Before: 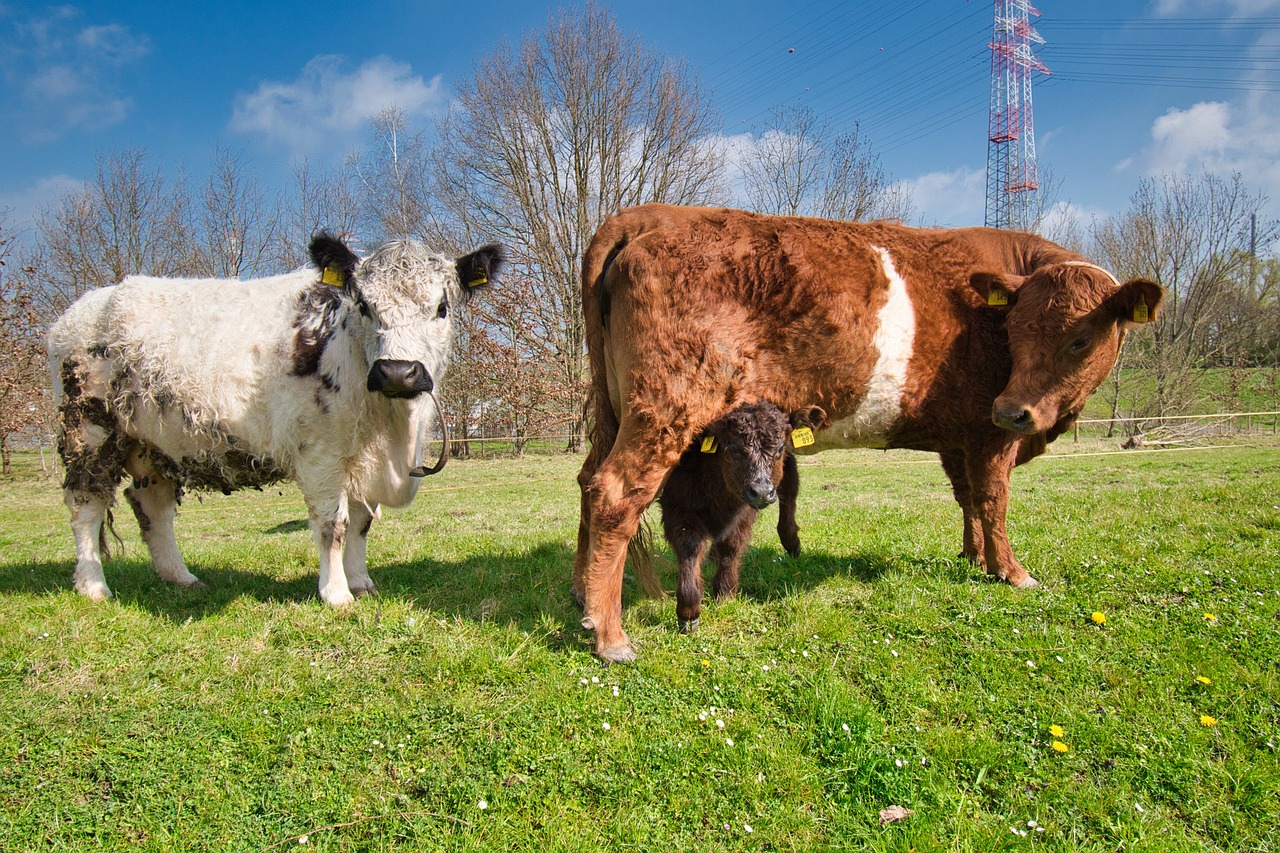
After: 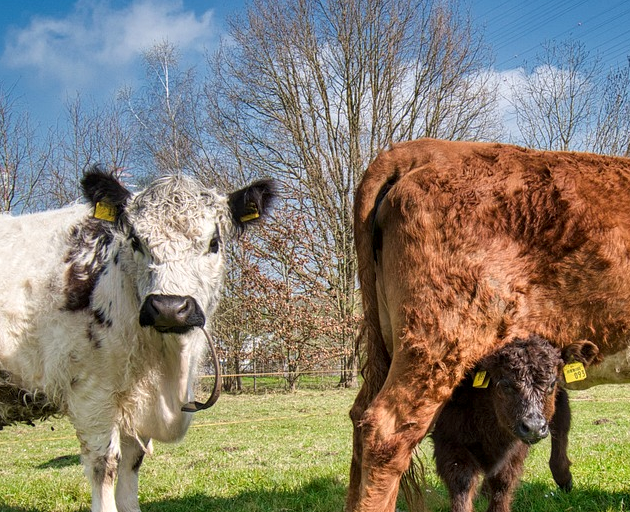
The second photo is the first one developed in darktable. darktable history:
crop: left 17.835%, top 7.675%, right 32.881%, bottom 32.213%
local contrast: on, module defaults
